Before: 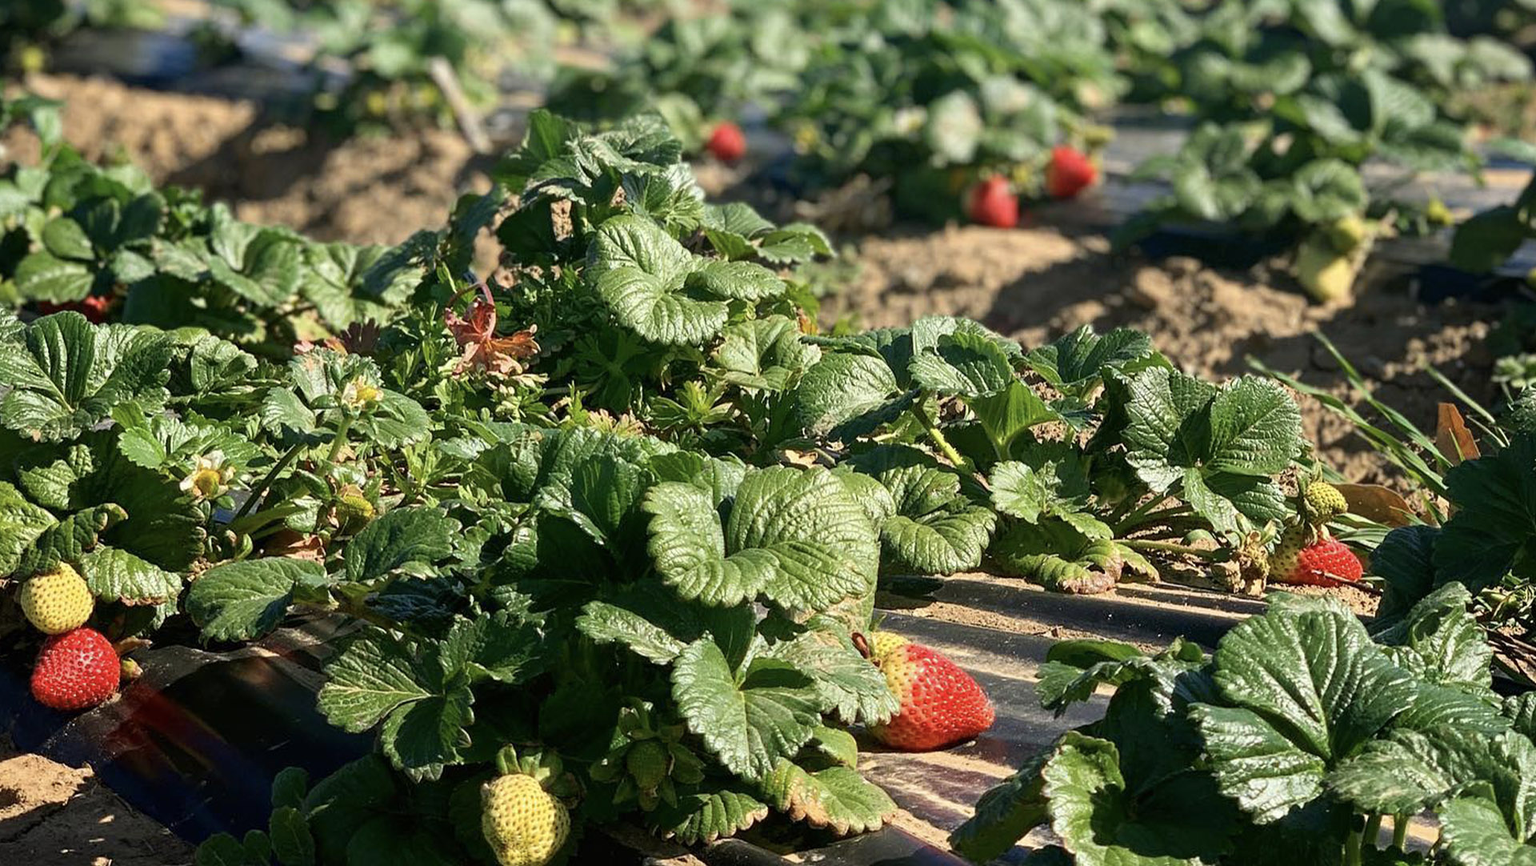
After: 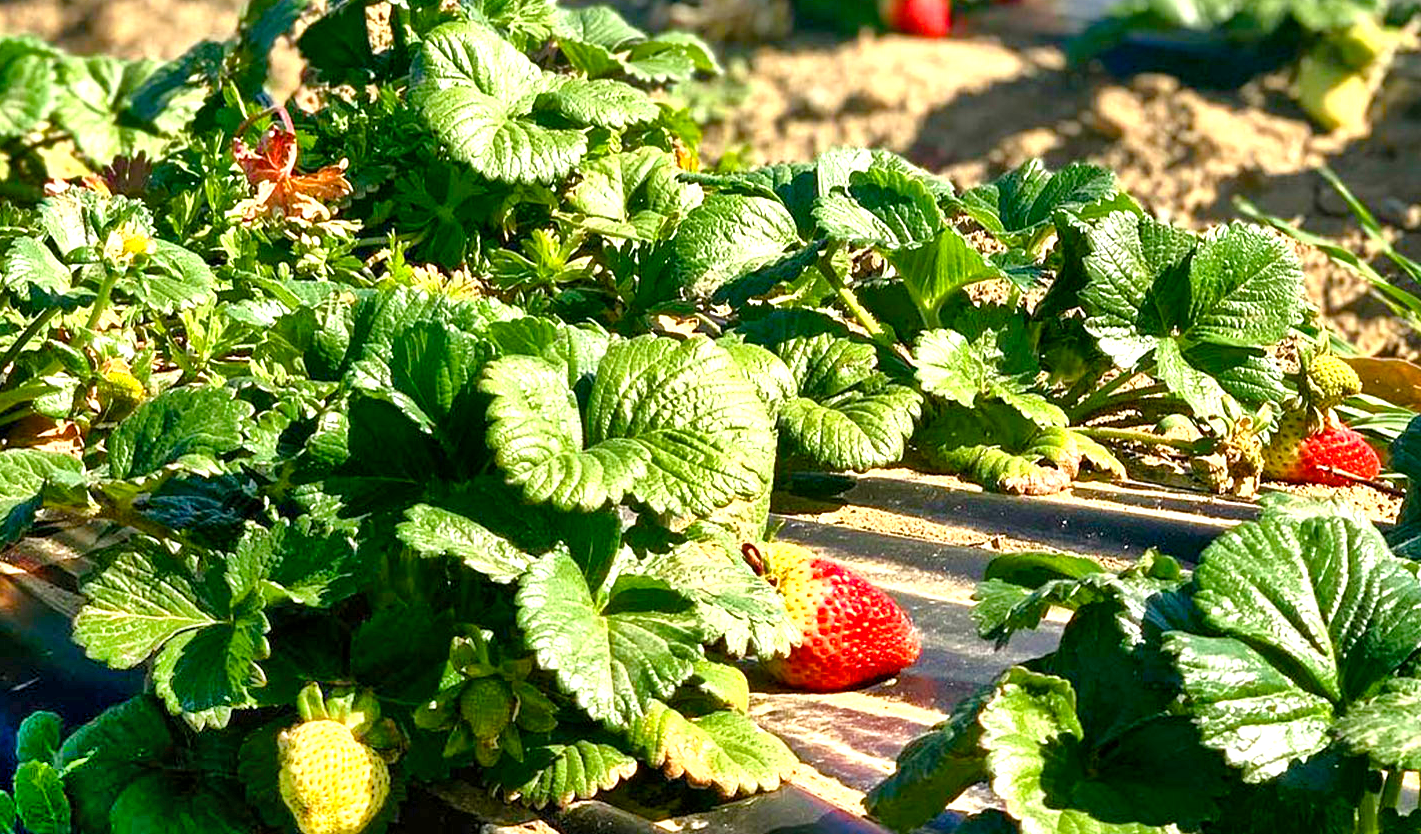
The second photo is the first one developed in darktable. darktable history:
color correction: highlights b* 3
crop: left 16.871%, top 22.857%, right 9.116%
exposure: black level correction 0.001, exposure 1.129 EV, compensate exposure bias true, compensate highlight preservation false
shadows and highlights: shadows 75, highlights -60.85, soften with gaussian
tone equalizer: -8 EV -1.84 EV, -7 EV -1.16 EV, -6 EV -1.62 EV, smoothing diameter 25%, edges refinement/feathering 10, preserve details guided filter
color balance rgb: perceptual saturation grading › global saturation 35%, perceptual saturation grading › highlights -30%, perceptual saturation grading › shadows 35%, perceptual brilliance grading › global brilliance 3%, perceptual brilliance grading › highlights -3%, perceptual brilliance grading › shadows 3%
